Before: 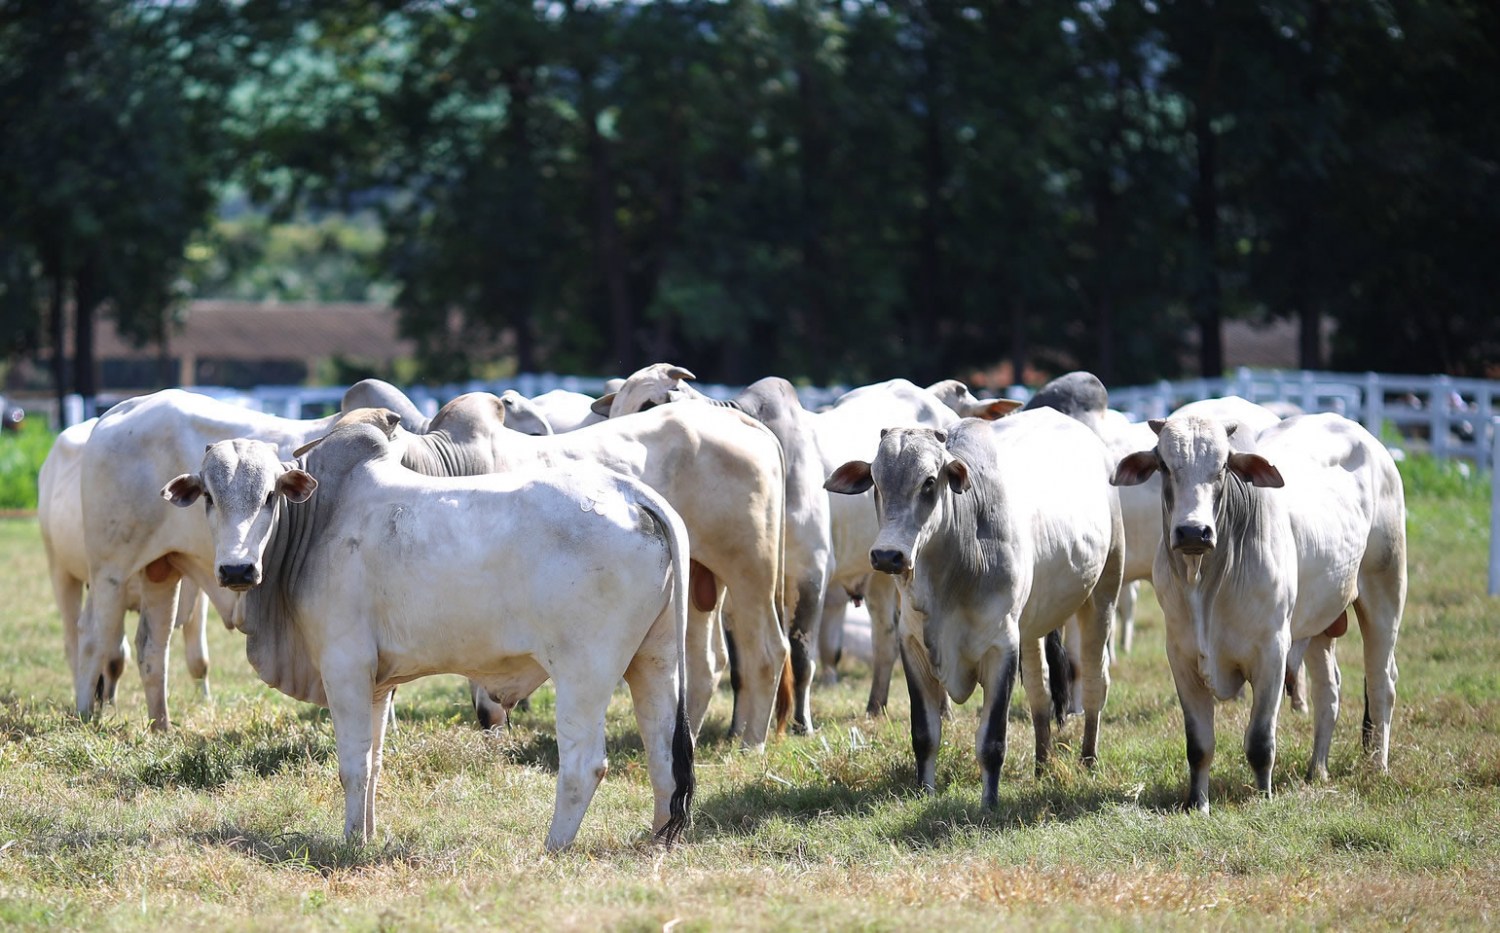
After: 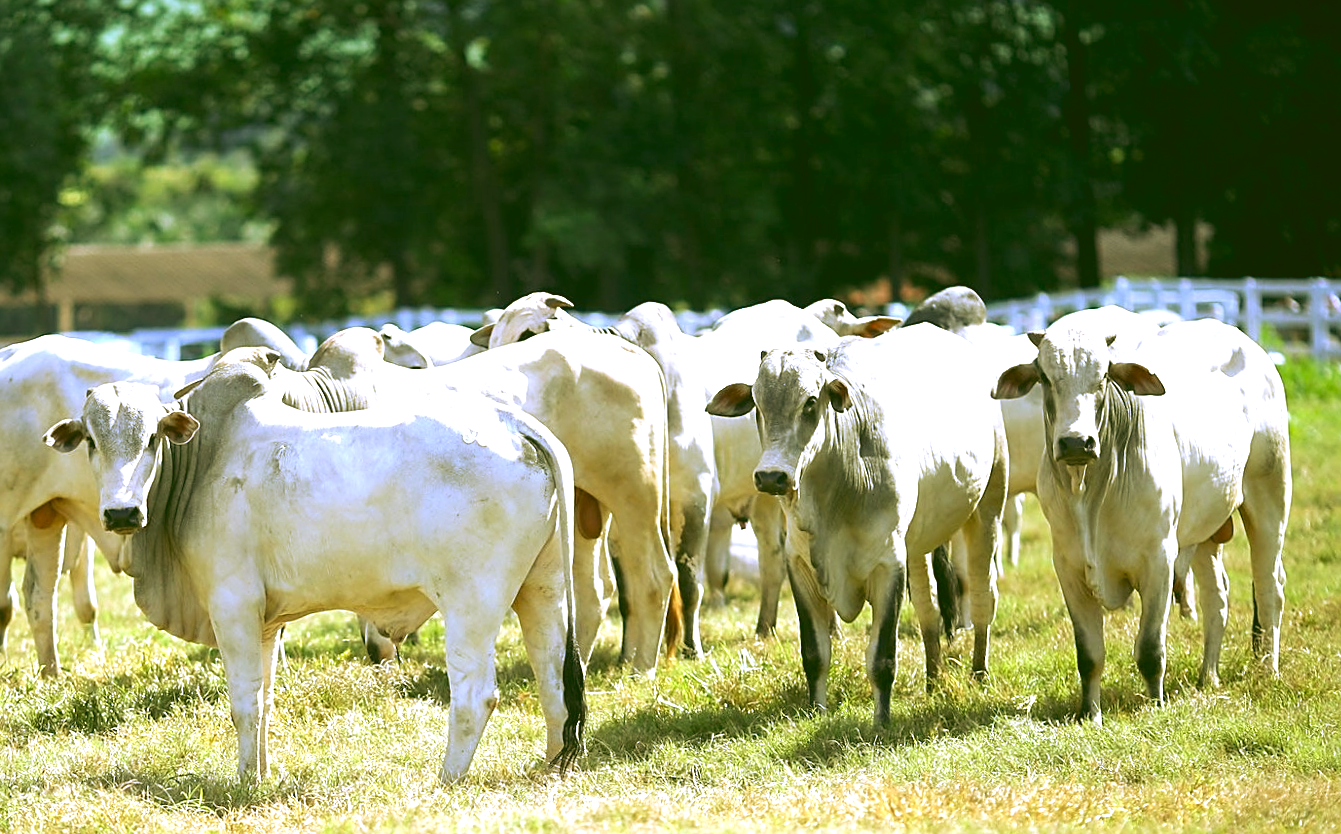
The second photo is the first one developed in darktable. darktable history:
sharpen: on, module defaults
crop and rotate: angle 1.96°, left 5.673%, top 5.673%
color correction: highlights a* -1.43, highlights b* 10.12, shadows a* 0.395, shadows b* 19.35
exposure: exposure 1.16 EV, compensate exposure bias true, compensate highlight preservation false
white balance: emerald 1
rgb curve: curves: ch0 [(0.123, 0.061) (0.995, 0.887)]; ch1 [(0.06, 0.116) (1, 0.906)]; ch2 [(0, 0) (0.824, 0.69) (1, 1)], mode RGB, independent channels, compensate middle gray true
contrast equalizer: octaves 7, y [[0.6 ×6], [0.55 ×6], [0 ×6], [0 ×6], [0 ×6]], mix -0.3
